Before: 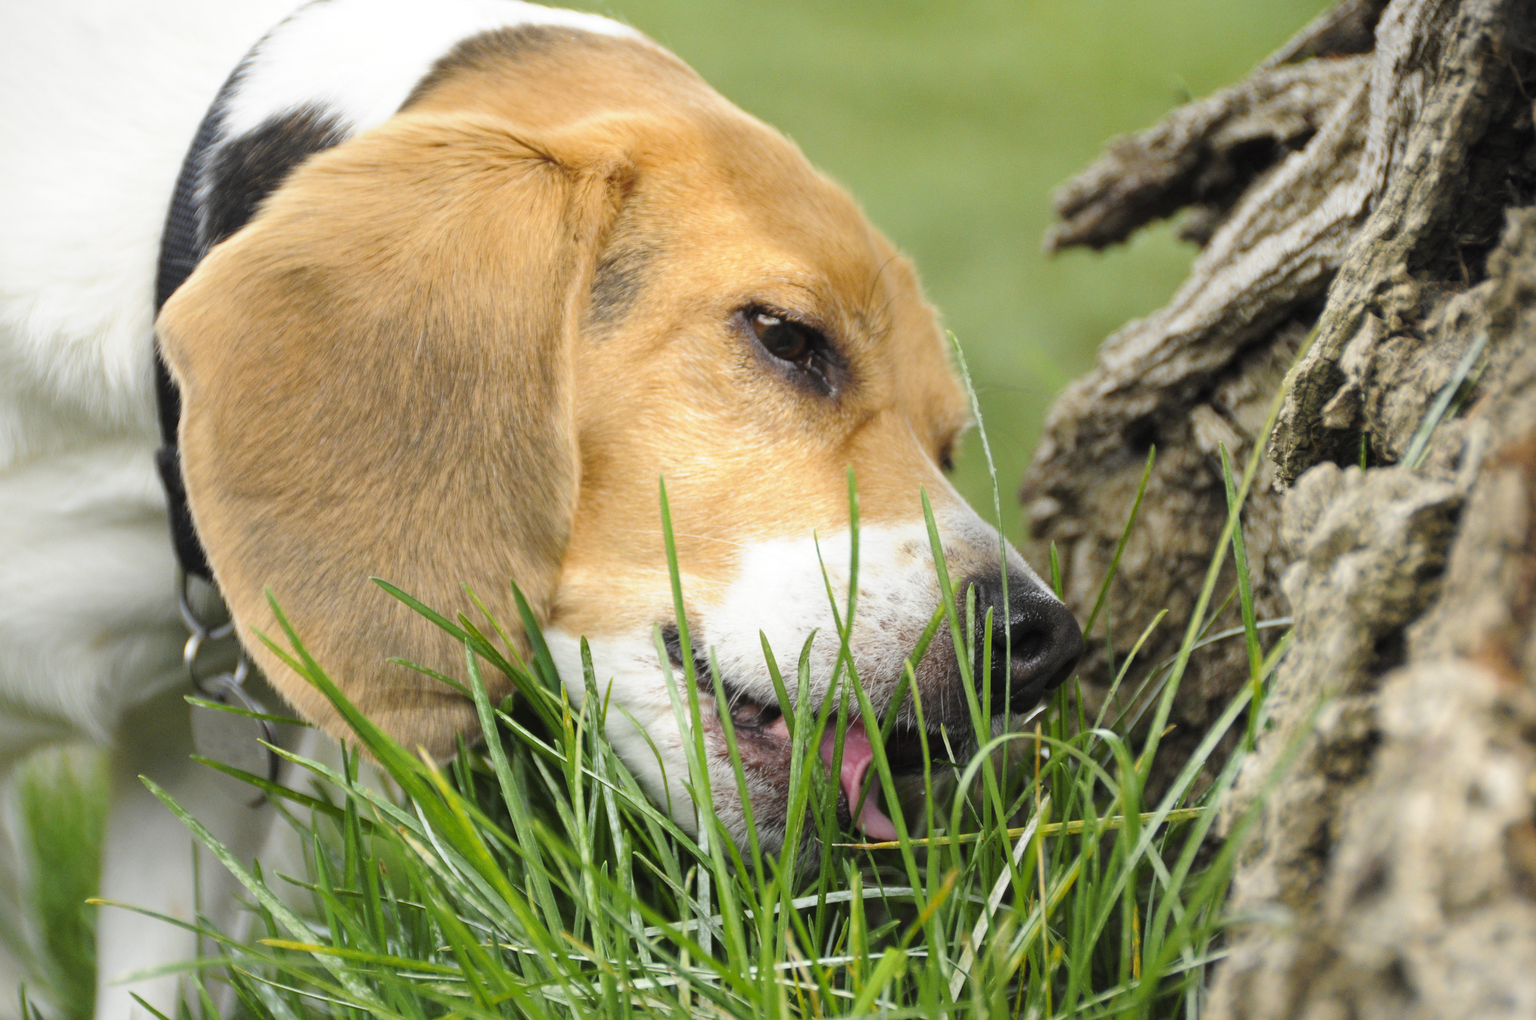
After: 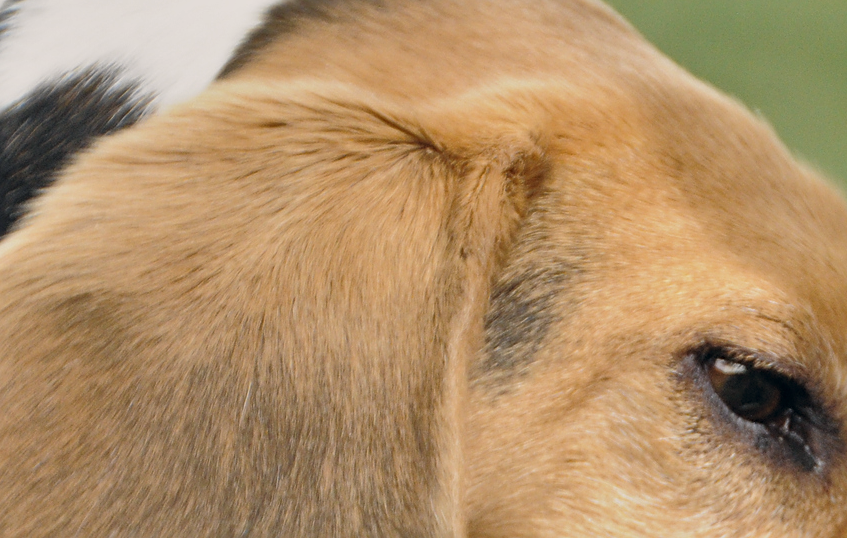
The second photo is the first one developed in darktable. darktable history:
crop: left 15.712%, top 5.456%, right 44.389%, bottom 56.389%
exposure: exposure -0.344 EV, compensate exposure bias true, compensate highlight preservation false
color correction: highlights a* 2.84, highlights b* 5.02, shadows a* -2.71, shadows b* -4.89, saturation 0.778
shadows and highlights: low approximation 0.01, soften with gaussian
sharpen: on, module defaults
